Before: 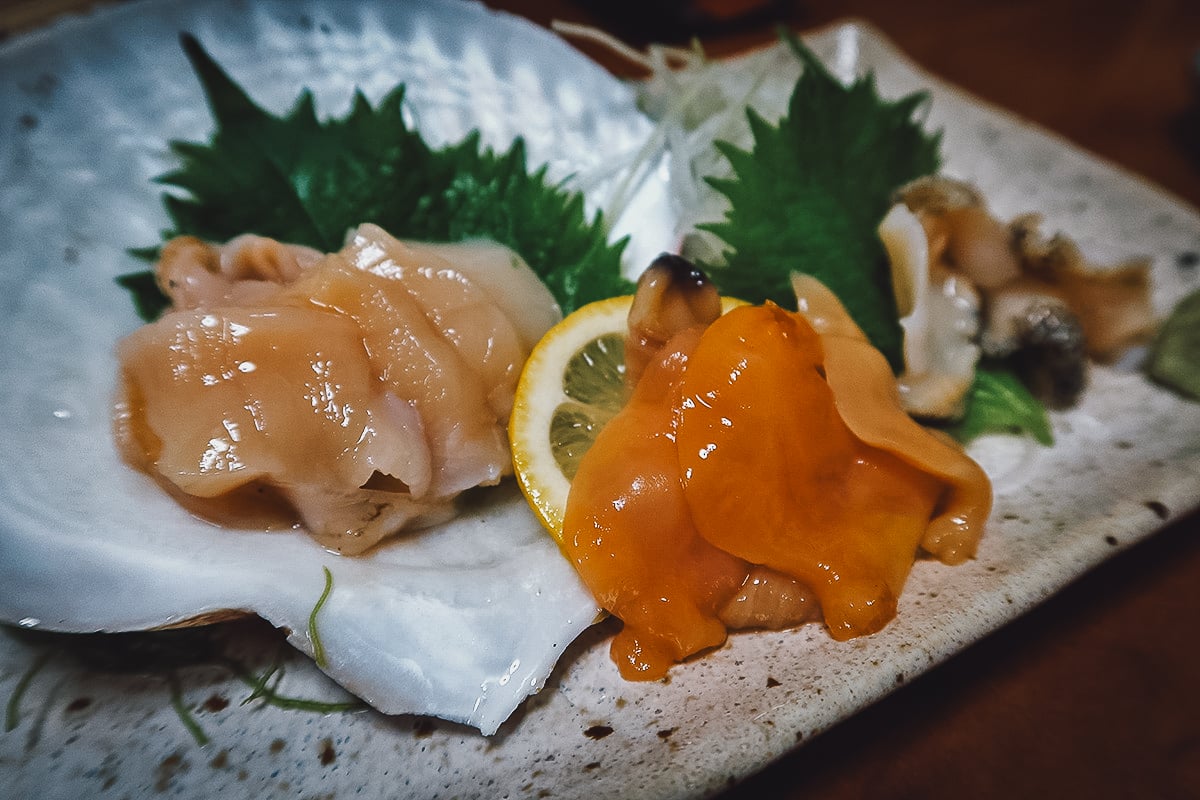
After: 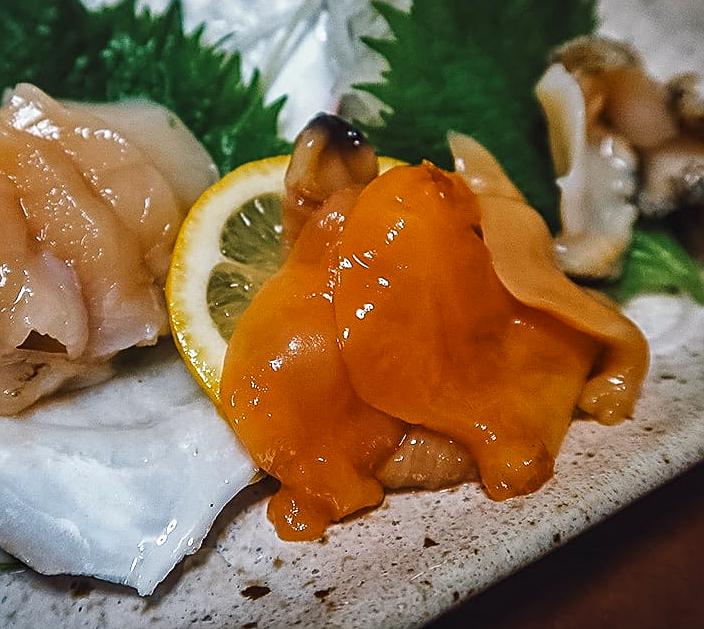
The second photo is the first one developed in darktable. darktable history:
contrast brightness saturation: saturation 0.096
local contrast: on, module defaults
crop and rotate: left 28.666%, top 17.578%, right 12.656%, bottom 3.701%
sharpen: on, module defaults
